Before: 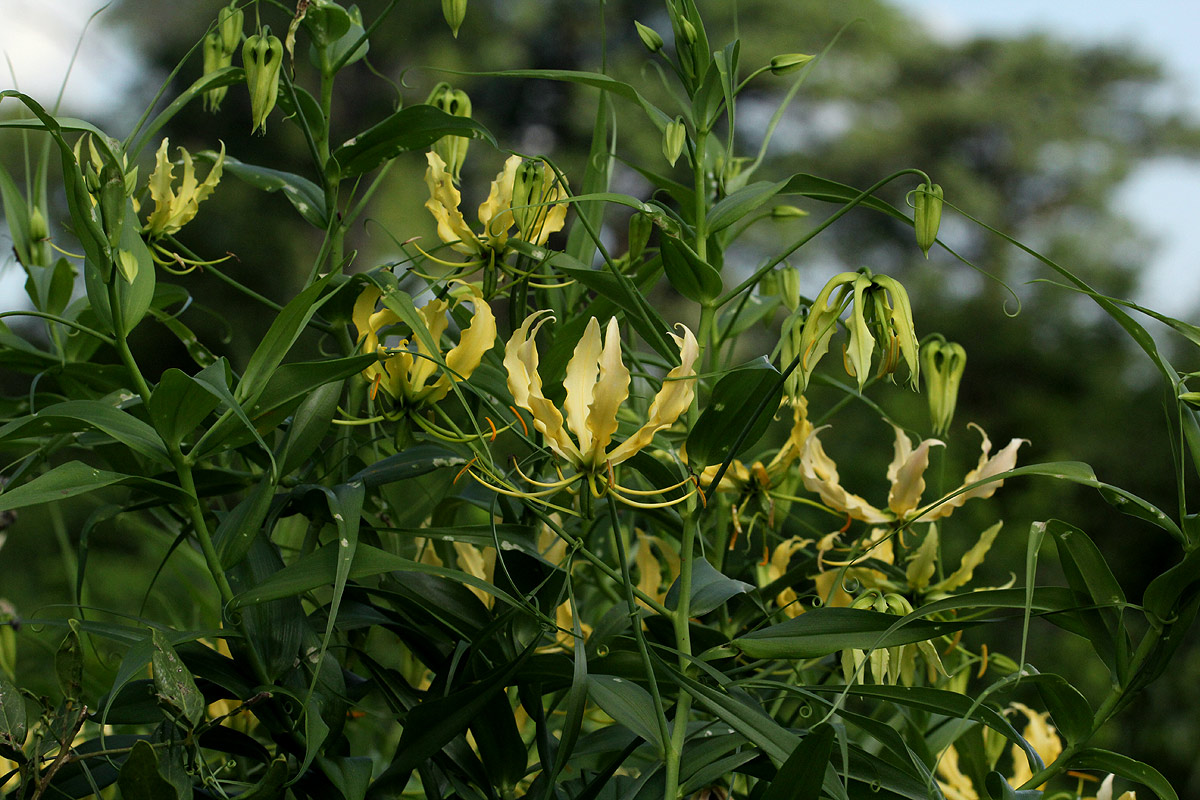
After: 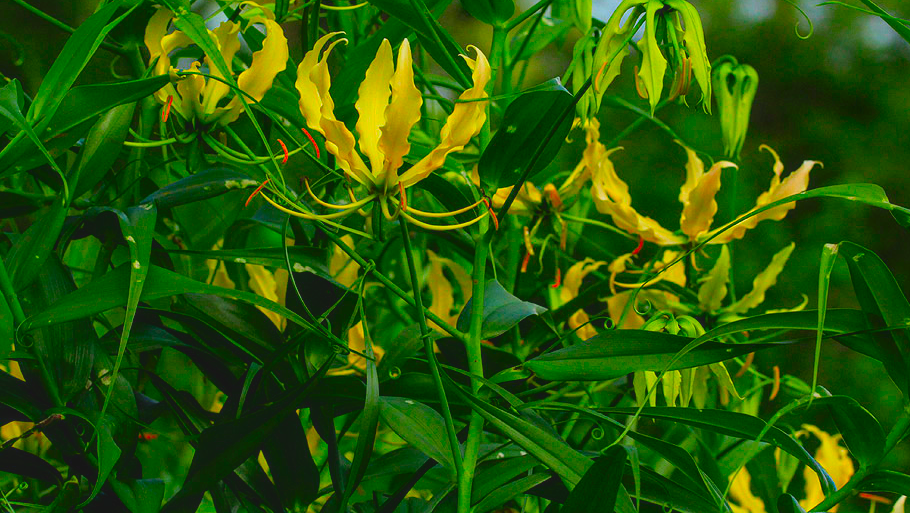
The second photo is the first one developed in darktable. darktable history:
local contrast: on, module defaults
crop and rotate: left 17.414%, top 34.844%, right 6.72%, bottom 0.912%
color correction: highlights b* 0.049, saturation 2.98
contrast brightness saturation: contrast -0.147, brightness 0.05, saturation -0.119
